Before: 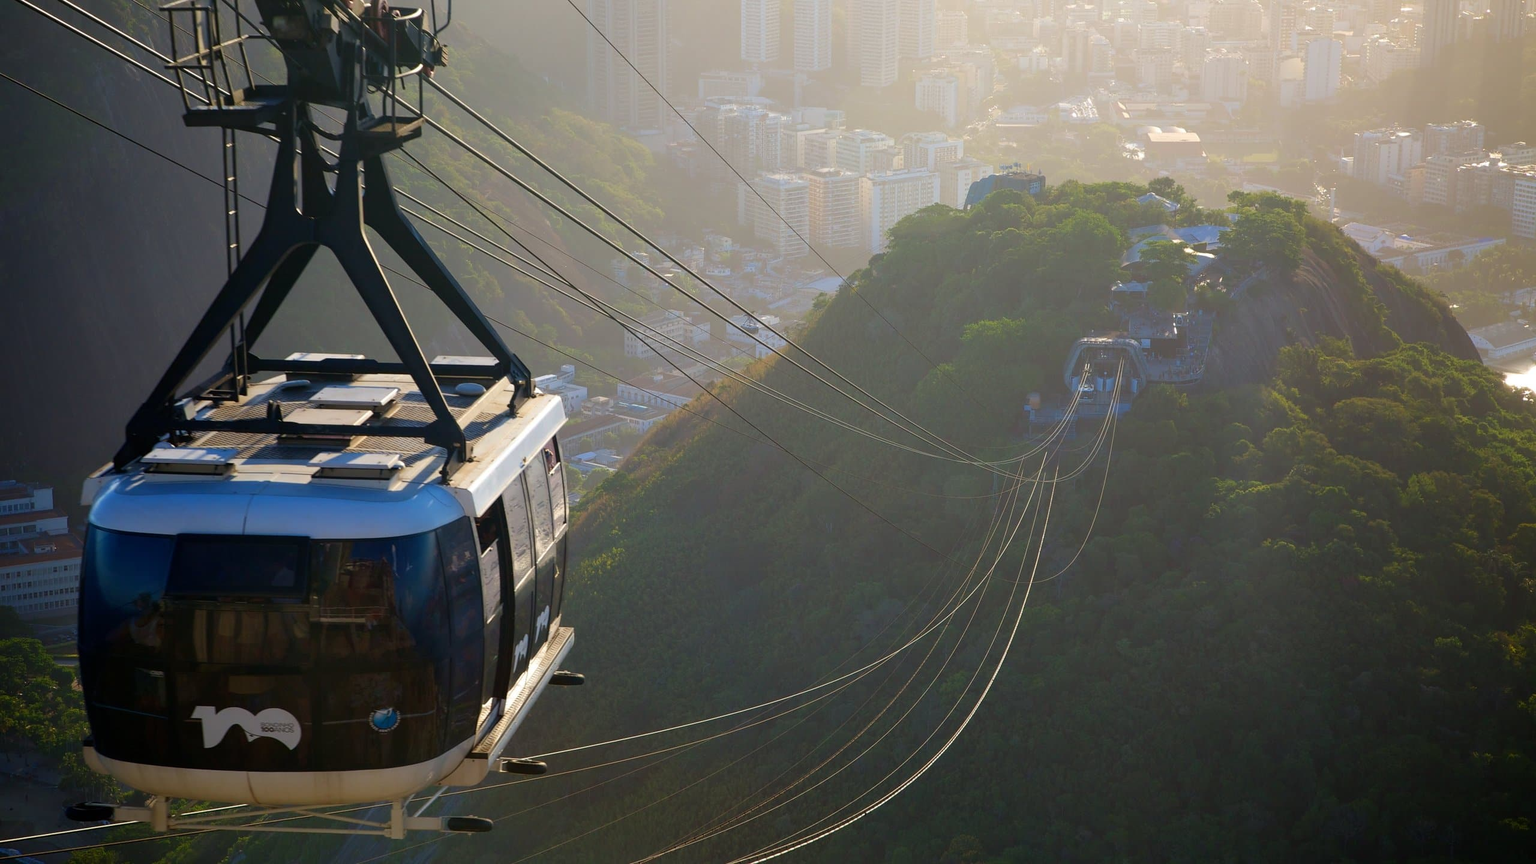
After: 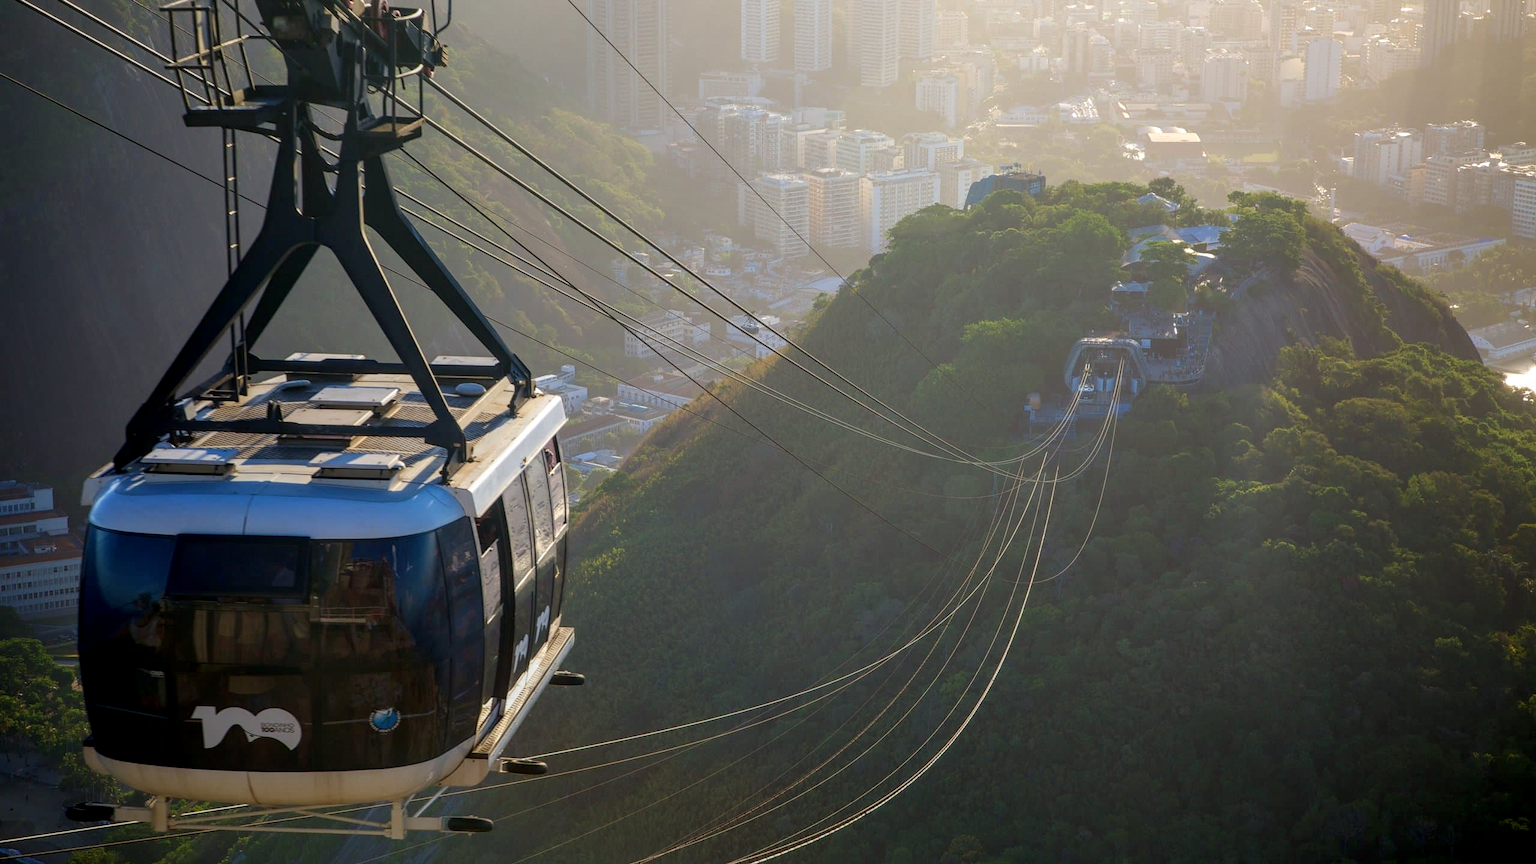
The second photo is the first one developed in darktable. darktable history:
local contrast: highlights 2%, shadows 6%, detail 133%
